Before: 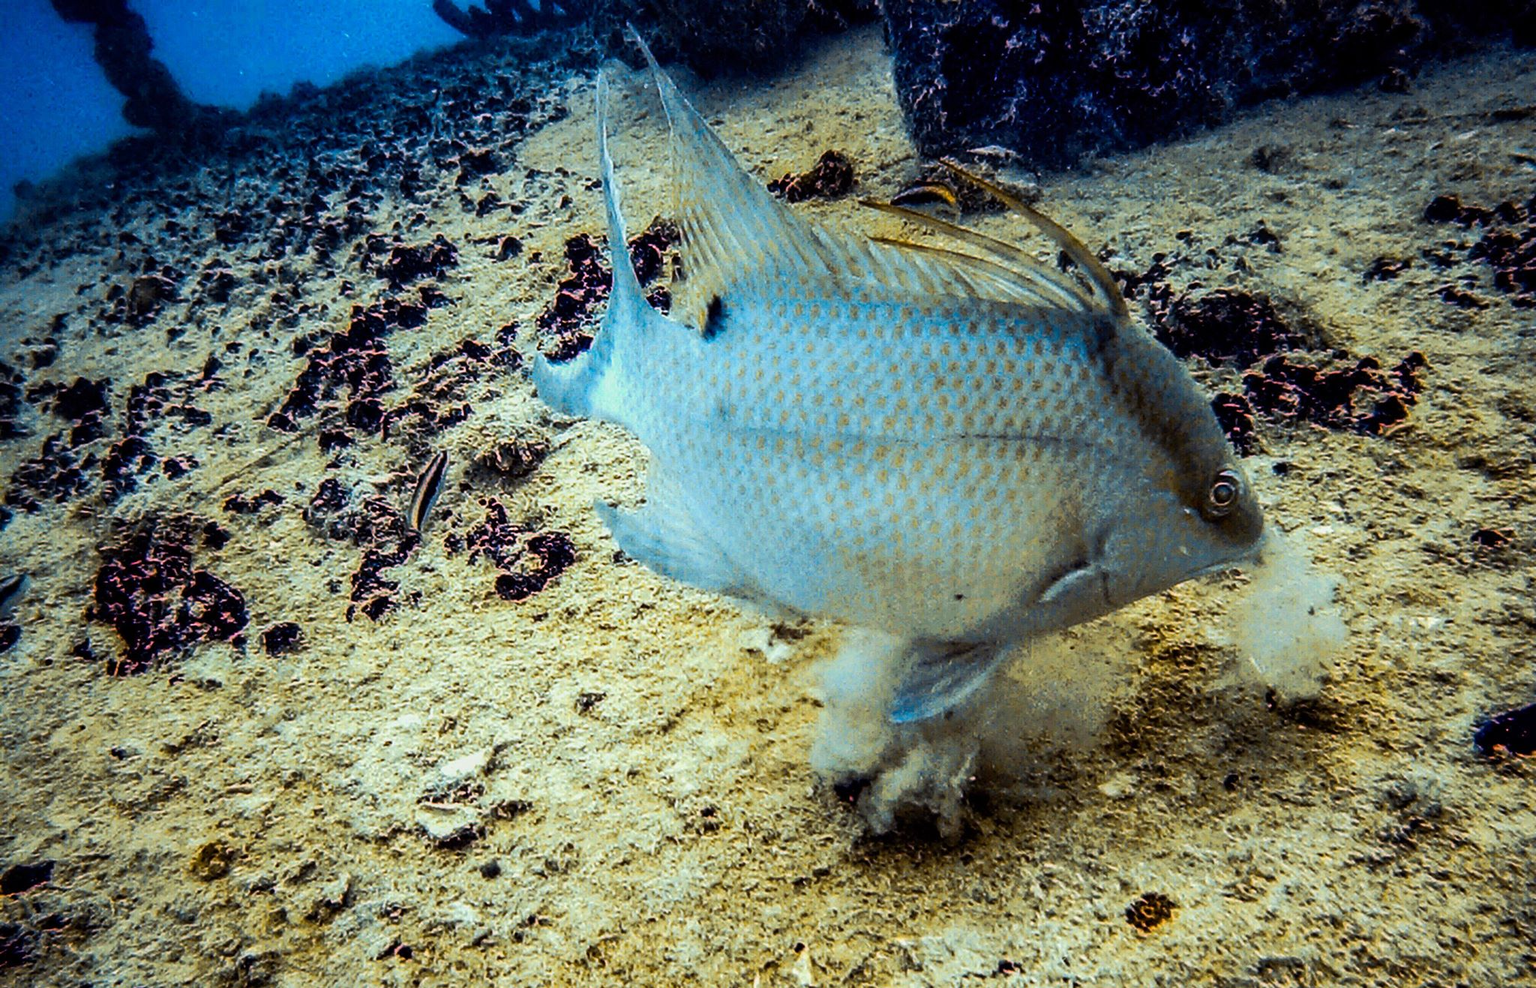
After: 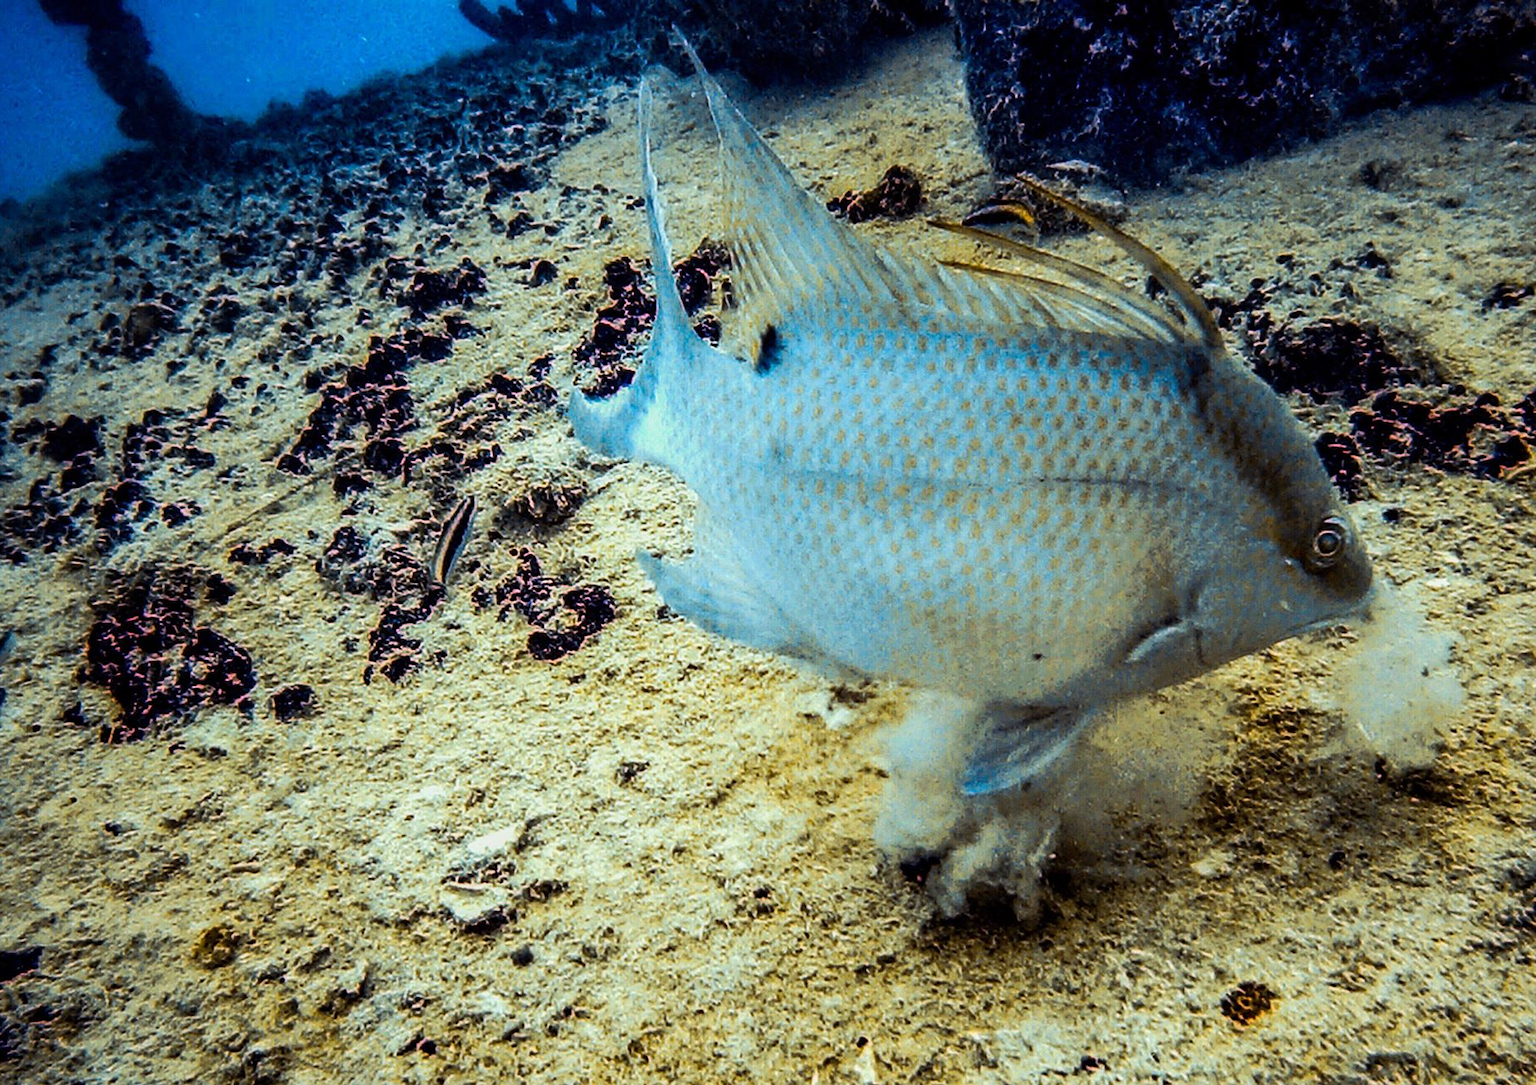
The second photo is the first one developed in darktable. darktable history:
crop and rotate: left 1.066%, right 7.986%
